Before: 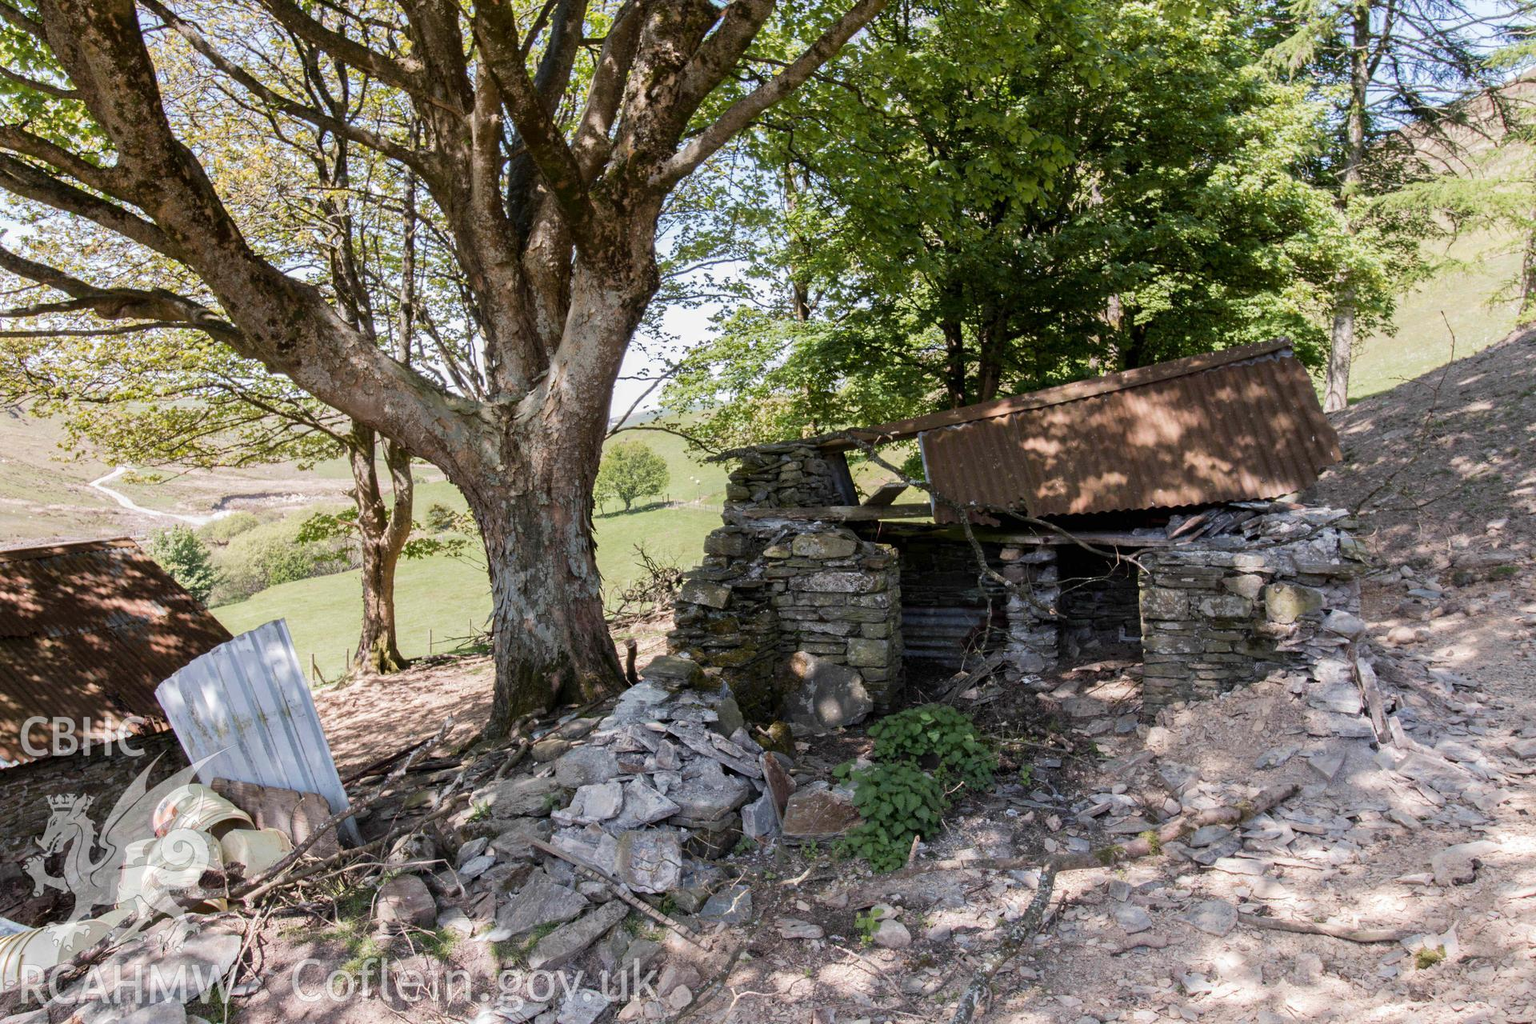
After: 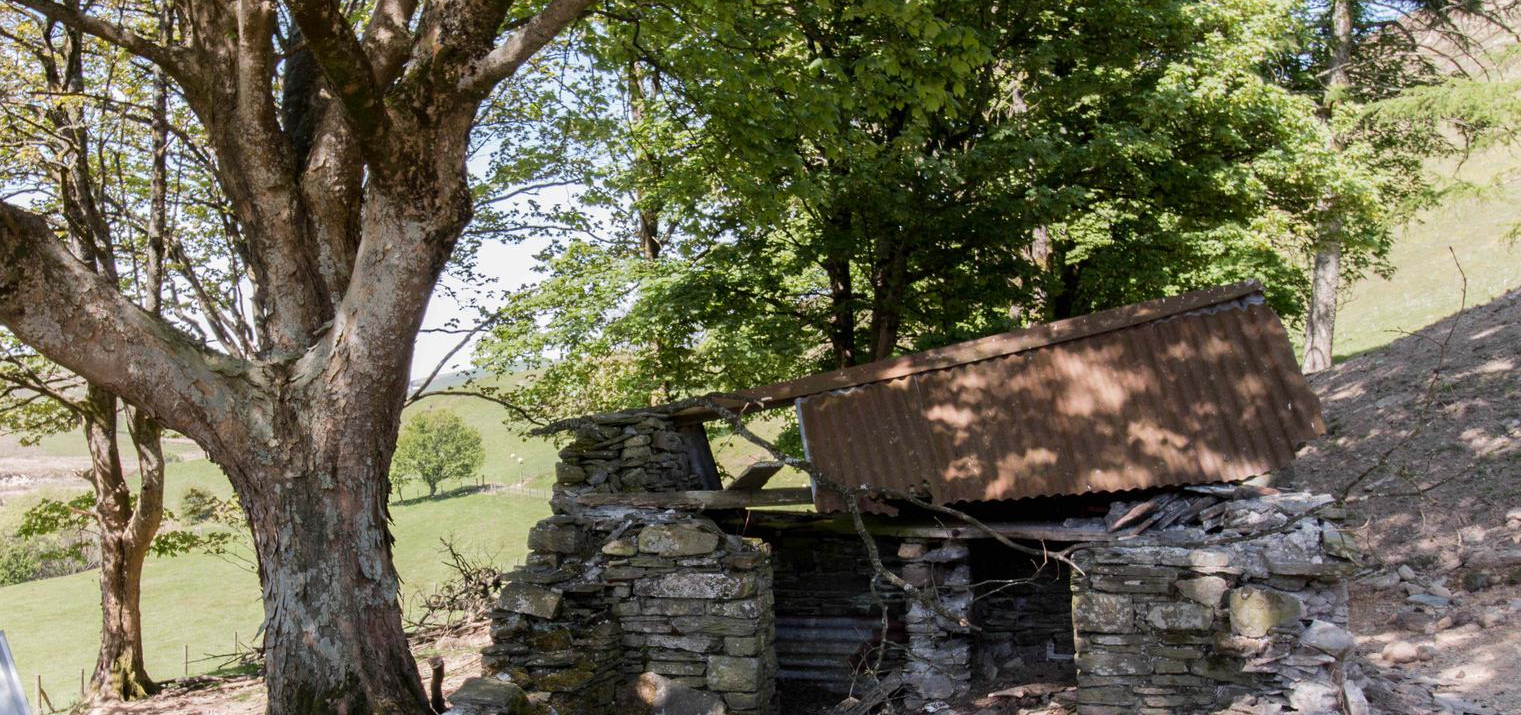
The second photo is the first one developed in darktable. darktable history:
crop: left 18.374%, top 11.122%, right 2.38%, bottom 32.976%
